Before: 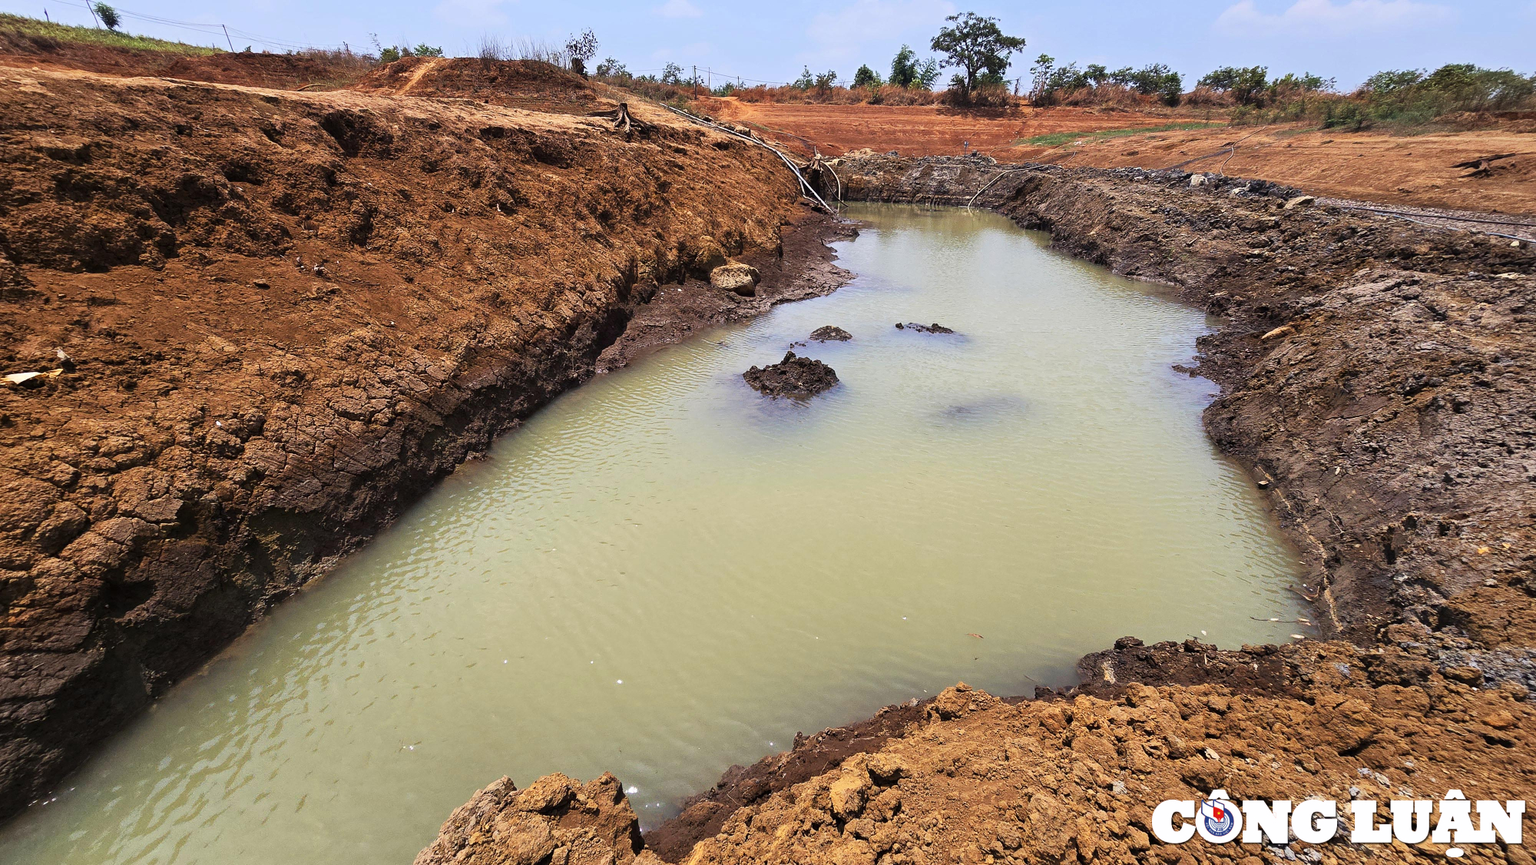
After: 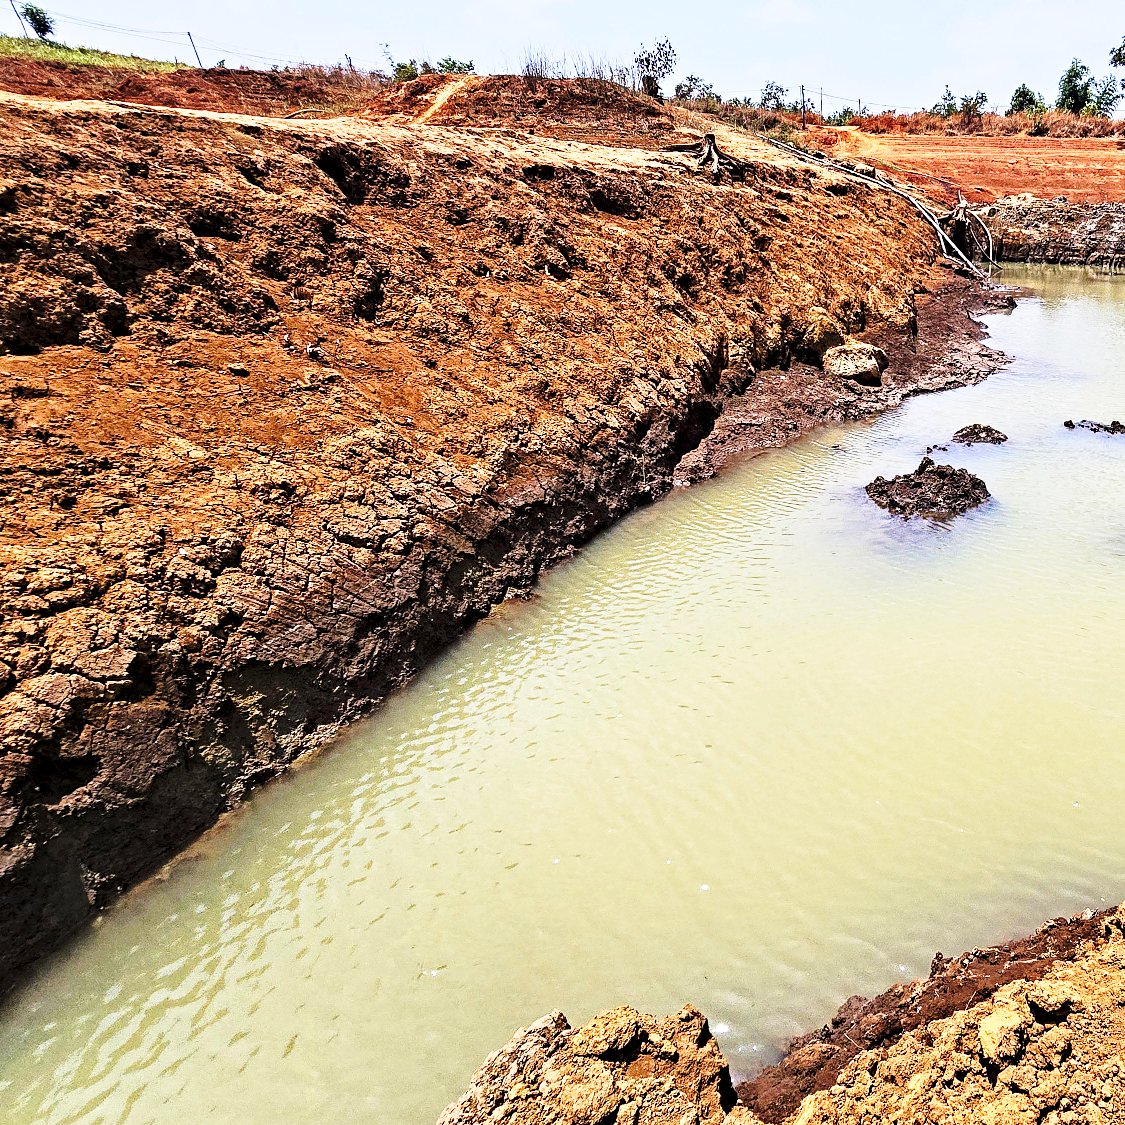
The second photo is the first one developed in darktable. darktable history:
base curve: curves: ch0 [(0, 0) (0.028, 0.03) (0.121, 0.232) (0.46, 0.748) (0.859, 0.968) (1, 1)], preserve colors none
crop: left 5.114%, right 38.589%
contrast brightness saturation: contrast 0.07, brightness 0.08, saturation 0.18
contrast equalizer: octaves 7, y [[0.5, 0.542, 0.583, 0.625, 0.667, 0.708], [0.5 ×6], [0.5 ×6], [0 ×6], [0 ×6]]
